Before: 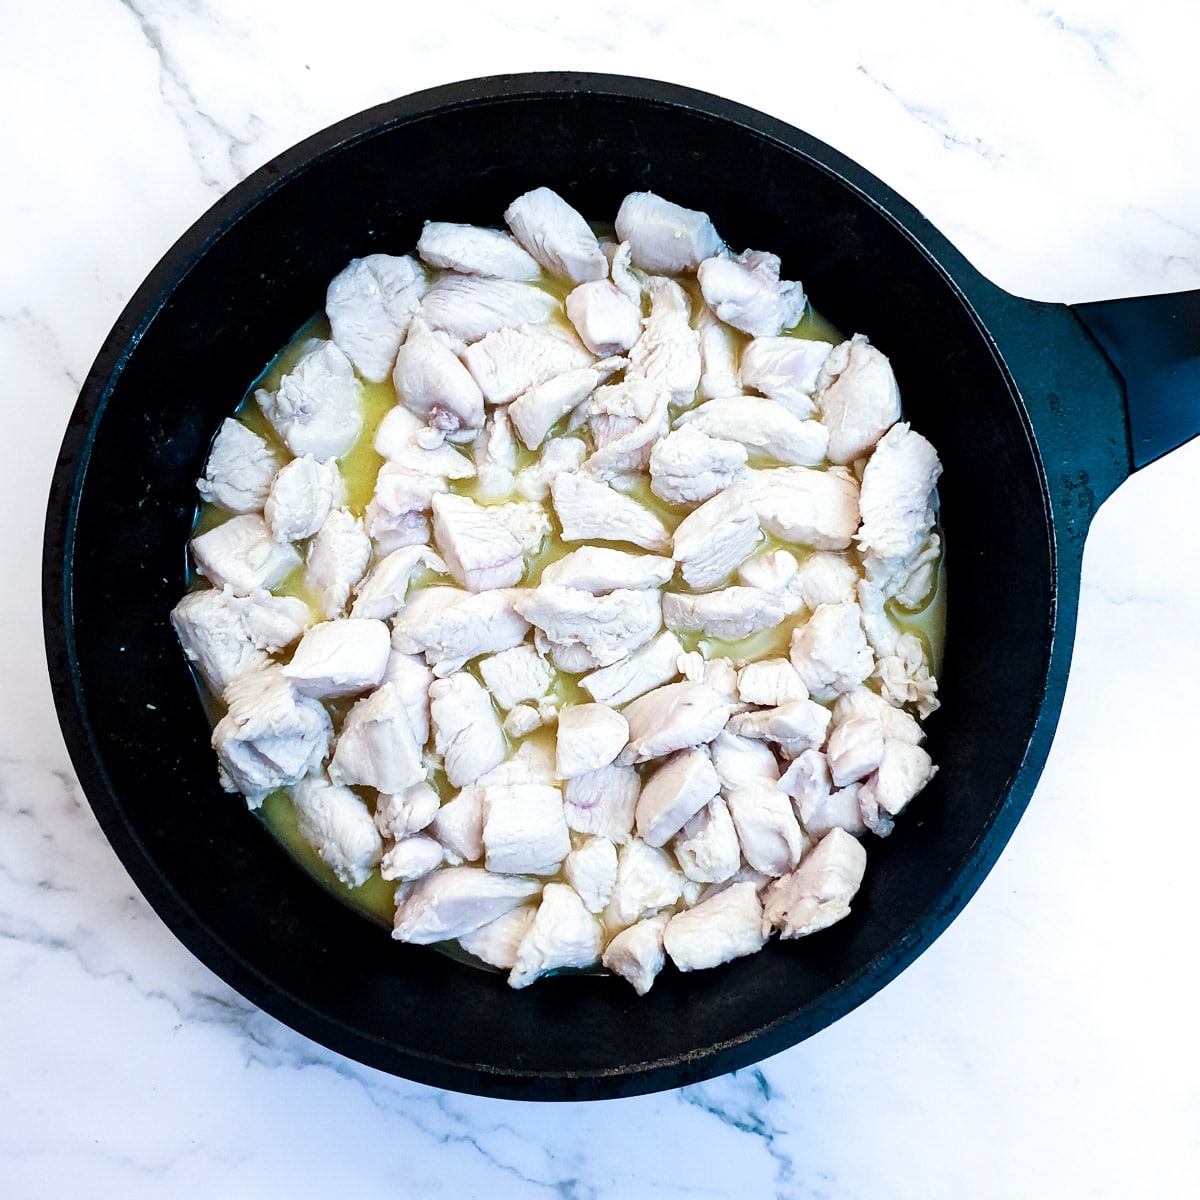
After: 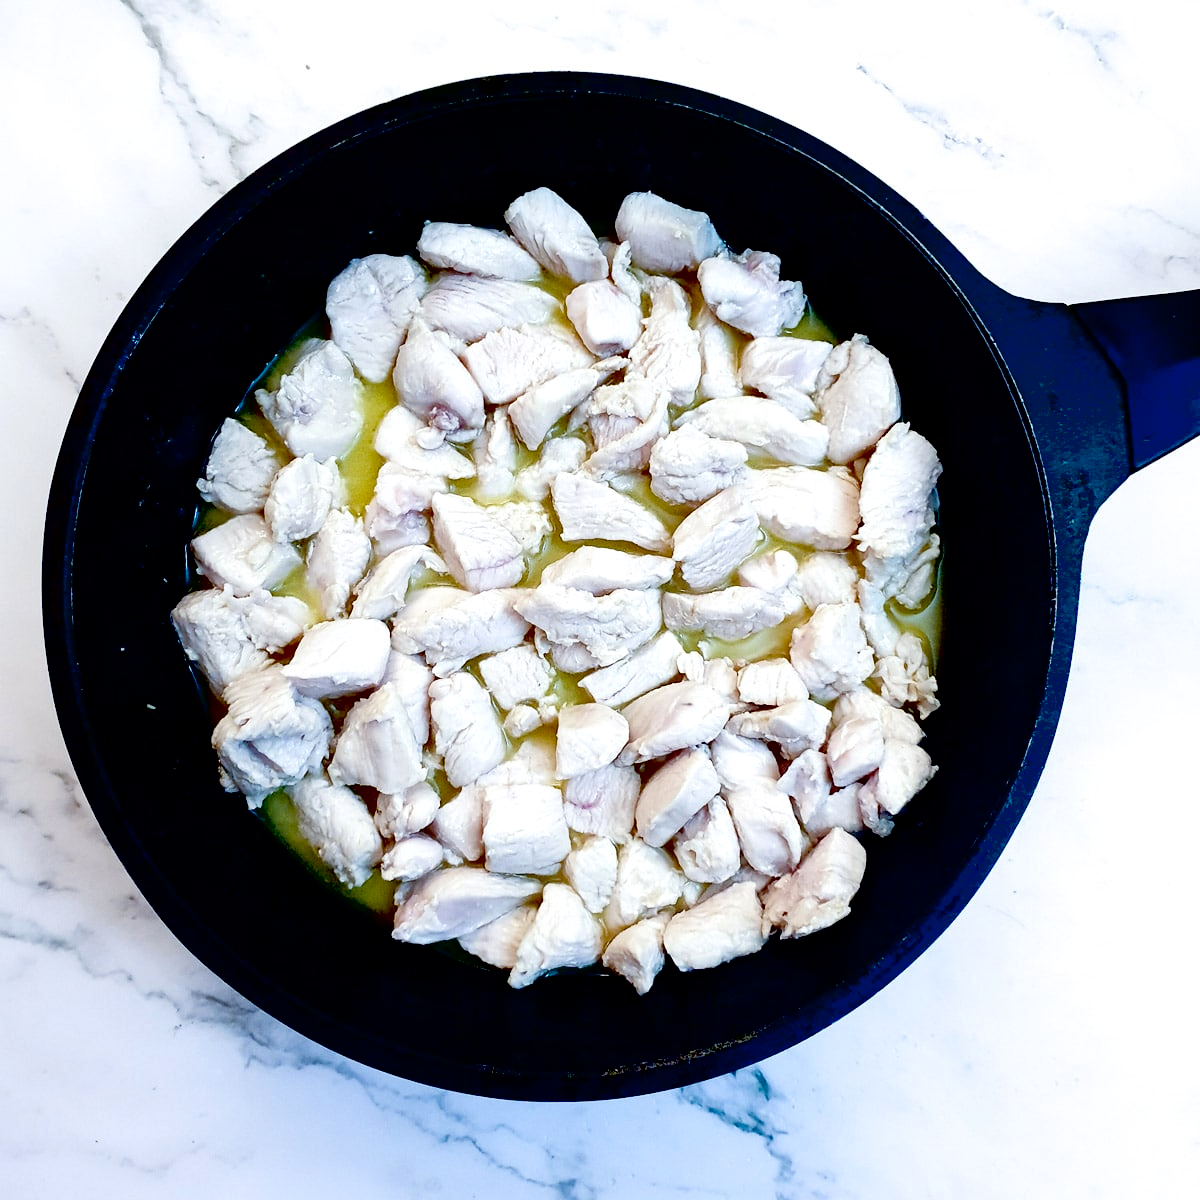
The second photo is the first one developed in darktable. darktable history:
exposure: black level correction 0.048, exposure 0.013 EV, compensate highlight preservation false
local contrast: mode bilateral grid, contrast 19, coarseness 49, detail 119%, midtone range 0.2
